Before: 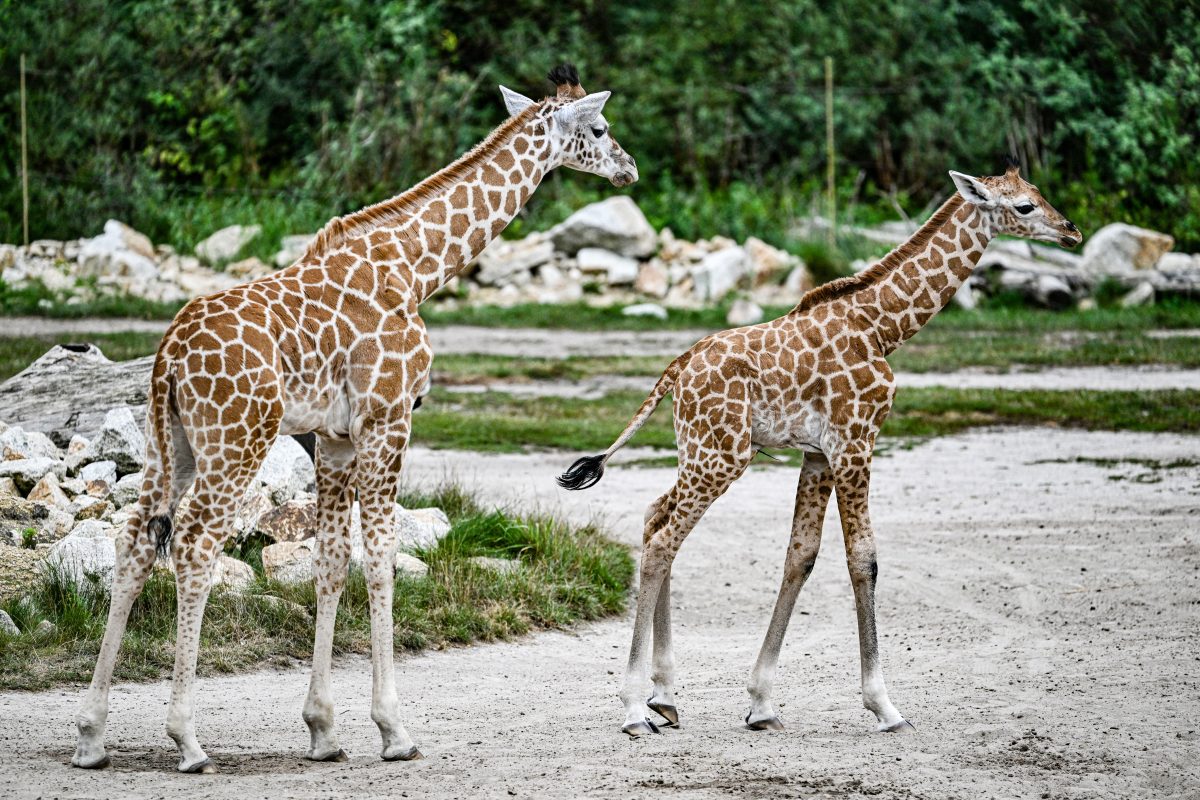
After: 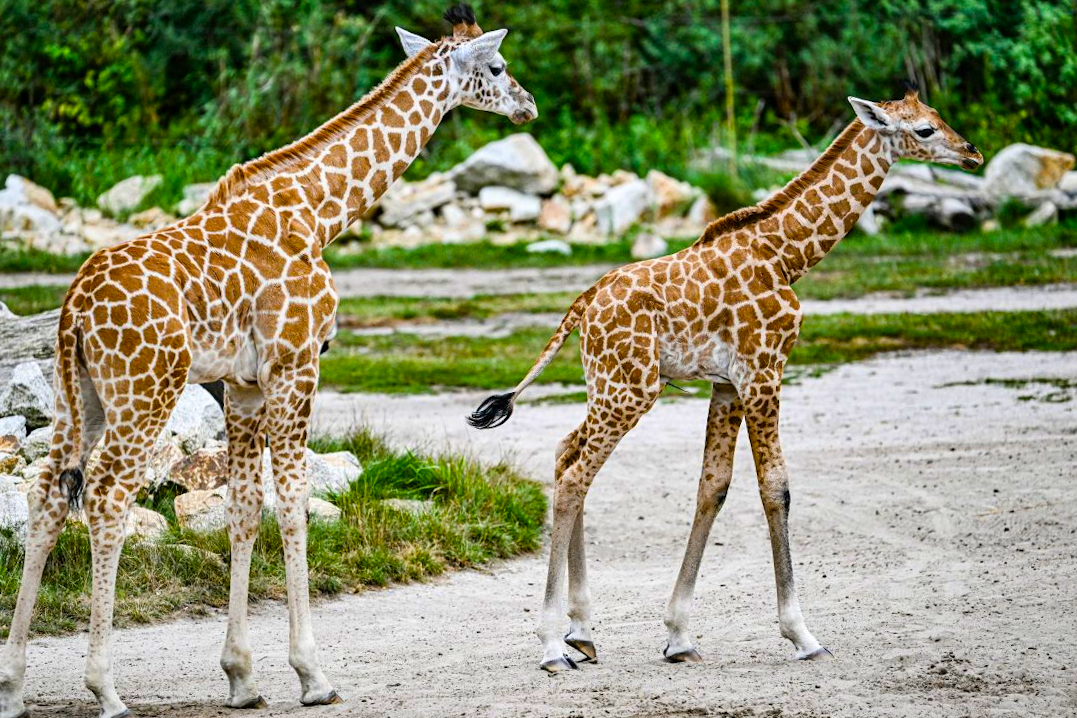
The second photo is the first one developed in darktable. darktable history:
velvia: strength 51%, mid-tones bias 0.51
crop and rotate: angle 1.96°, left 5.673%, top 5.673%
